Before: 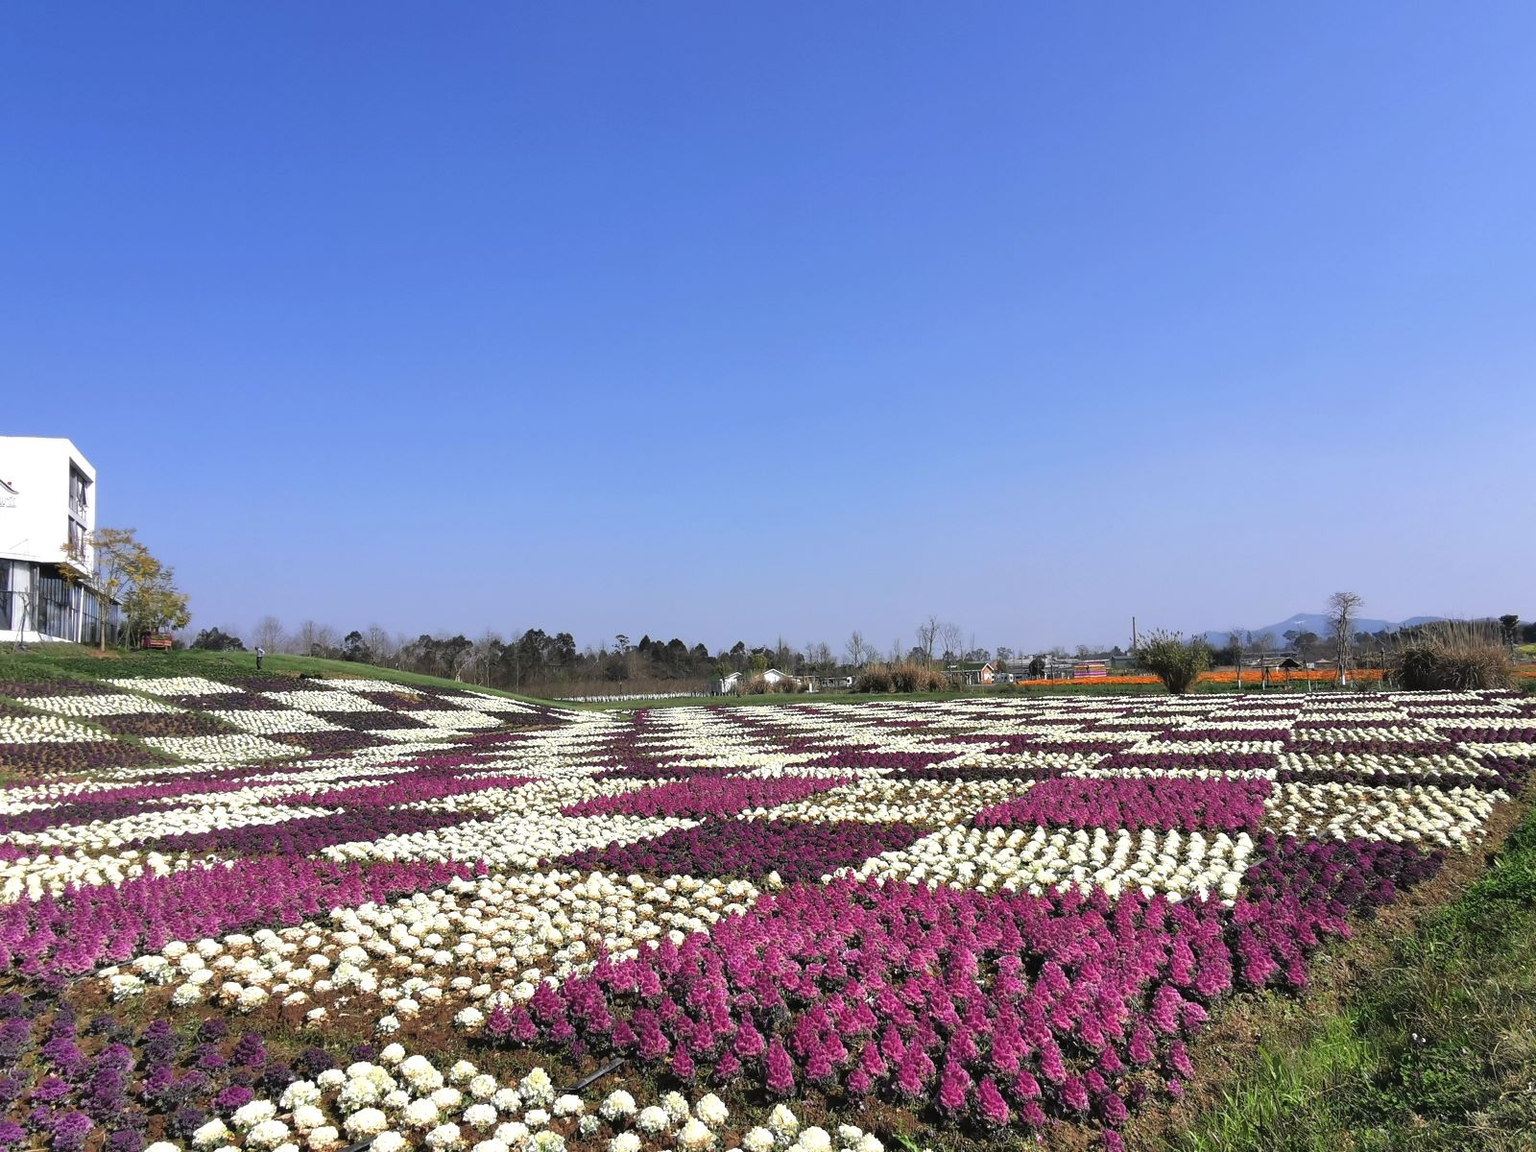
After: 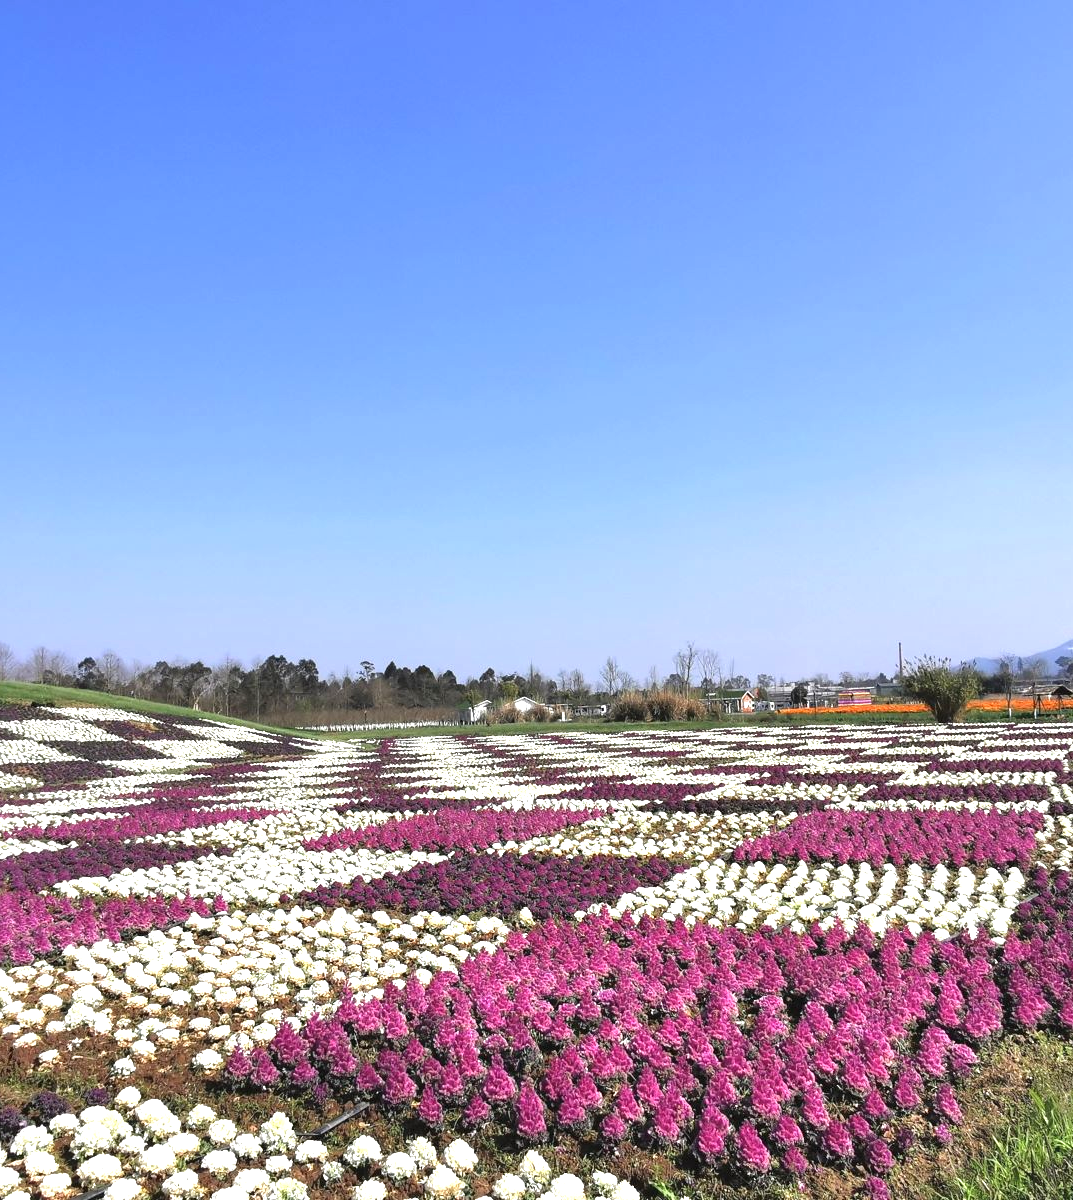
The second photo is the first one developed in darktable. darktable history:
crop and rotate: left 17.596%, right 15.306%
shadows and highlights: shadows 74.72, highlights -23.91, soften with gaussian
exposure: black level correction 0, exposure 0.697 EV, compensate highlight preservation false
